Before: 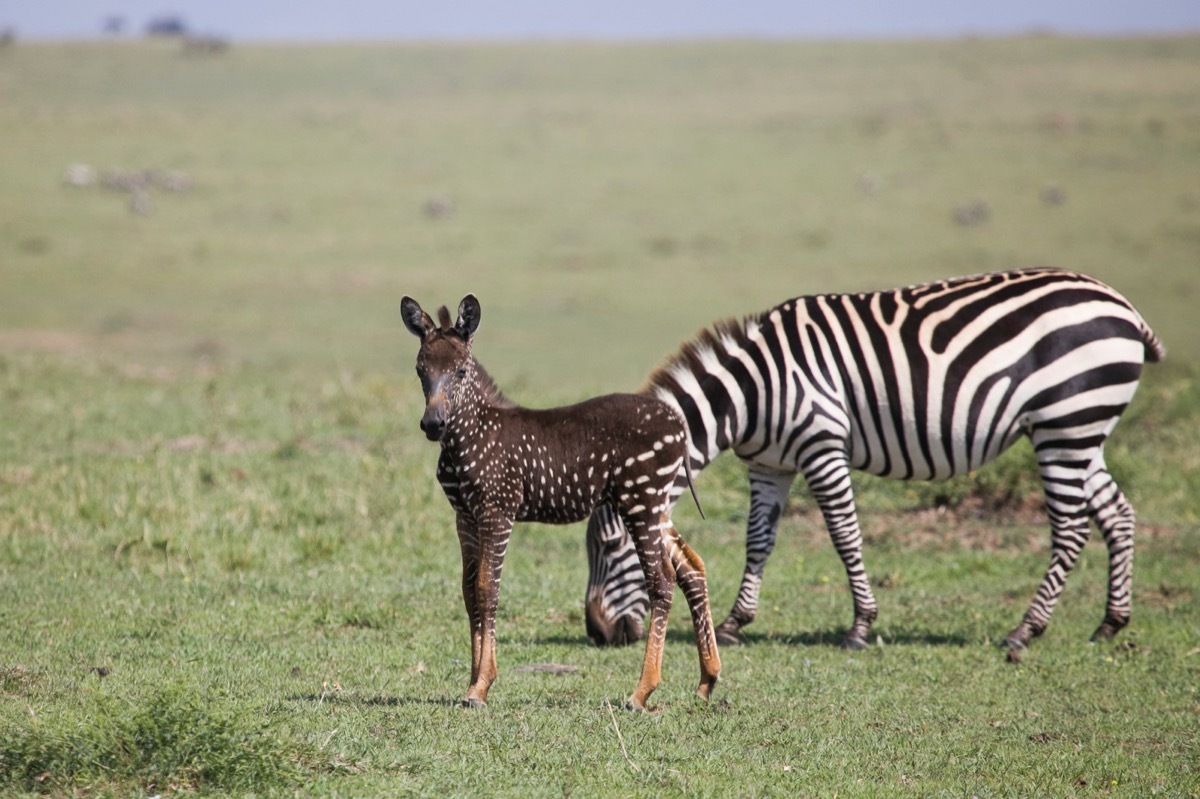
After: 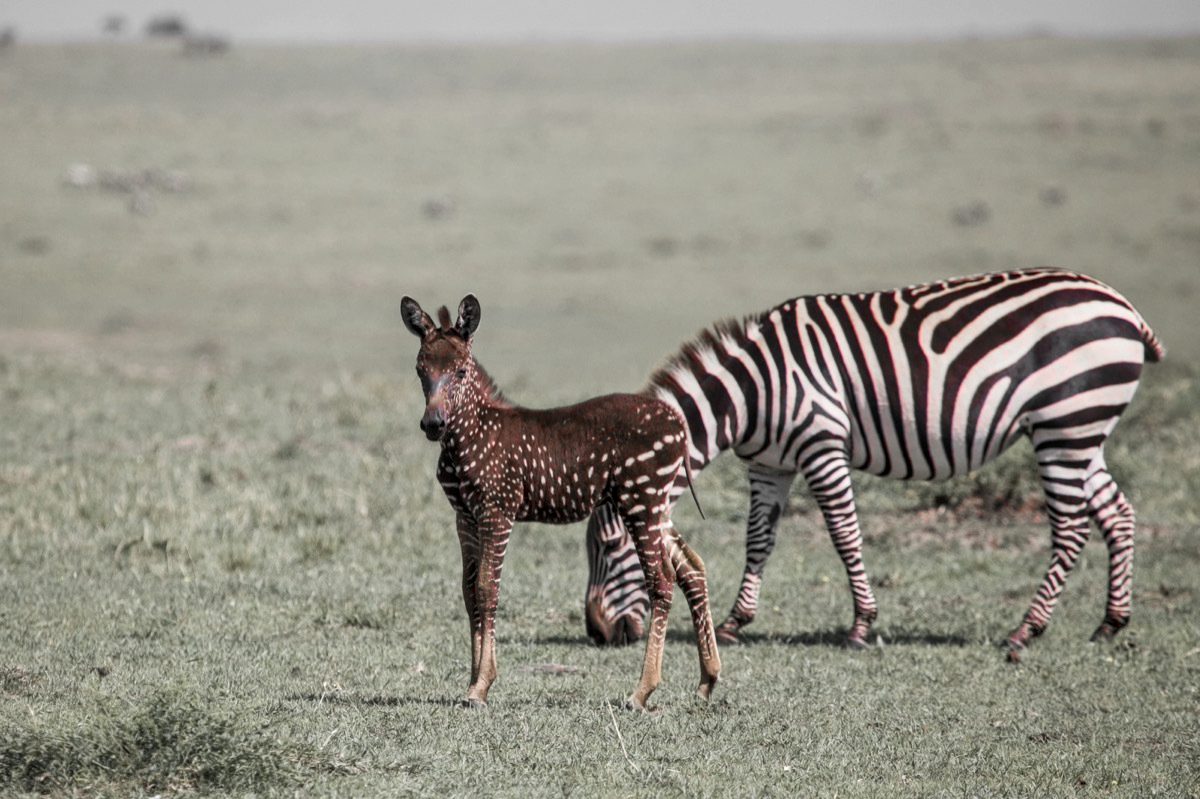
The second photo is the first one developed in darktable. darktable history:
local contrast: on, module defaults
color zones: curves: ch1 [(0, 0.831) (0.08, 0.771) (0.157, 0.268) (0.241, 0.207) (0.562, -0.005) (0.714, -0.013) (0.876, 0.01) (1, 0.831)]
color balance rgb: linear chroma grading › global chroma 15.447%, perceptual saturation grading › global saturation 0.307%
